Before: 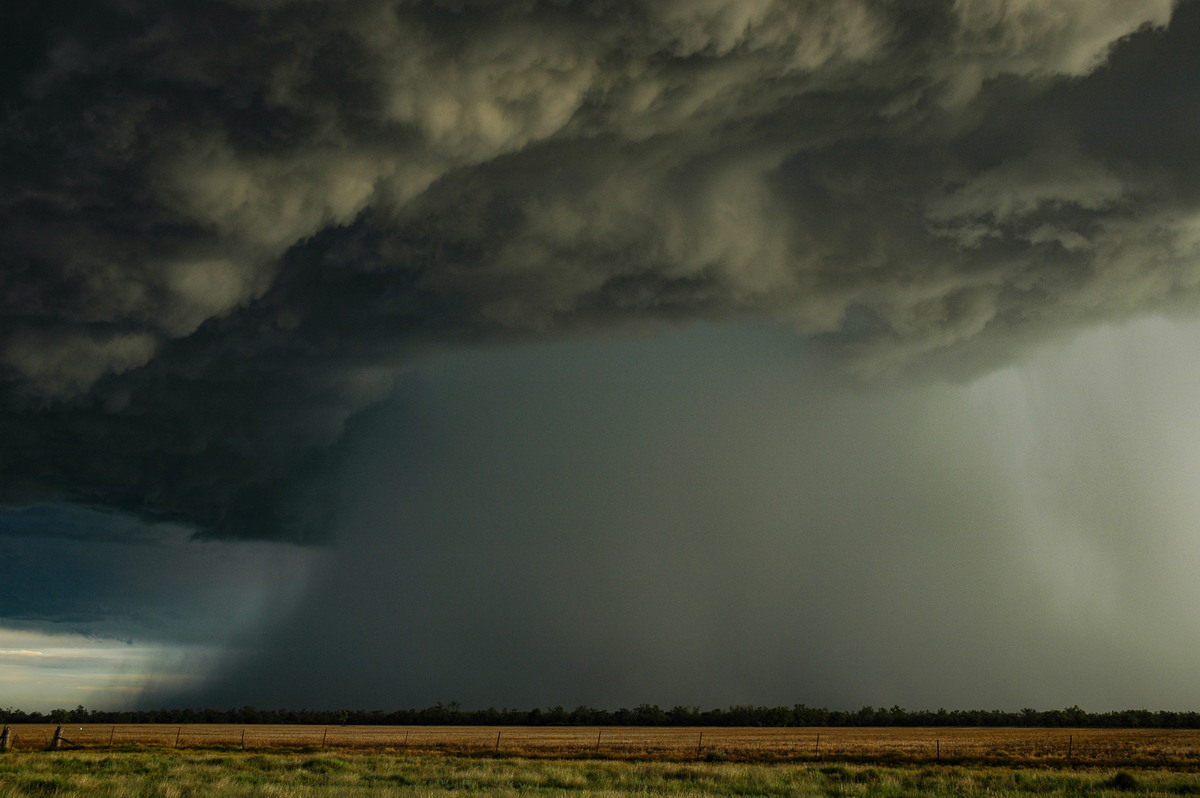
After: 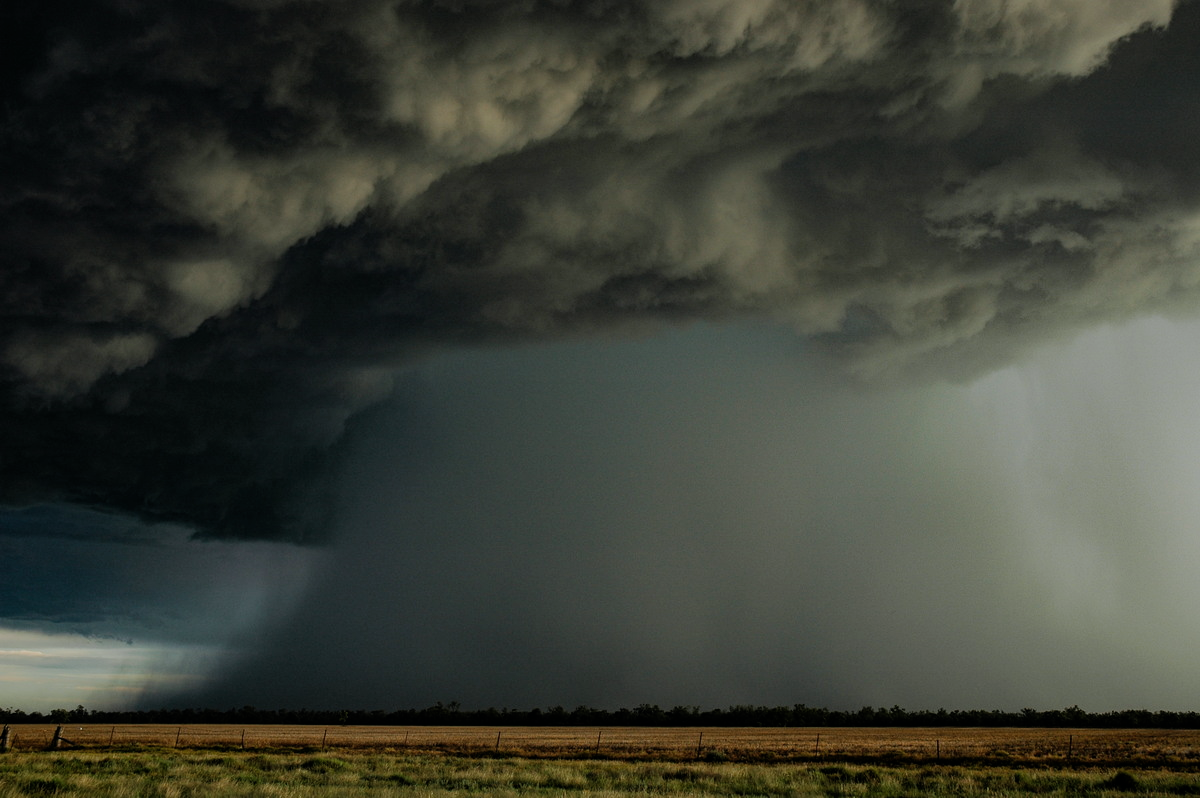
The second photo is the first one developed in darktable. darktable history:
filmic rgb: black relative exposure -7.65 EV, white relative exposure 4.56 EV, hardness 3.61
color correction: highlights a* -0.137, highlights b* -5.91, shadows a* -0.137, shadows b* -0.137
